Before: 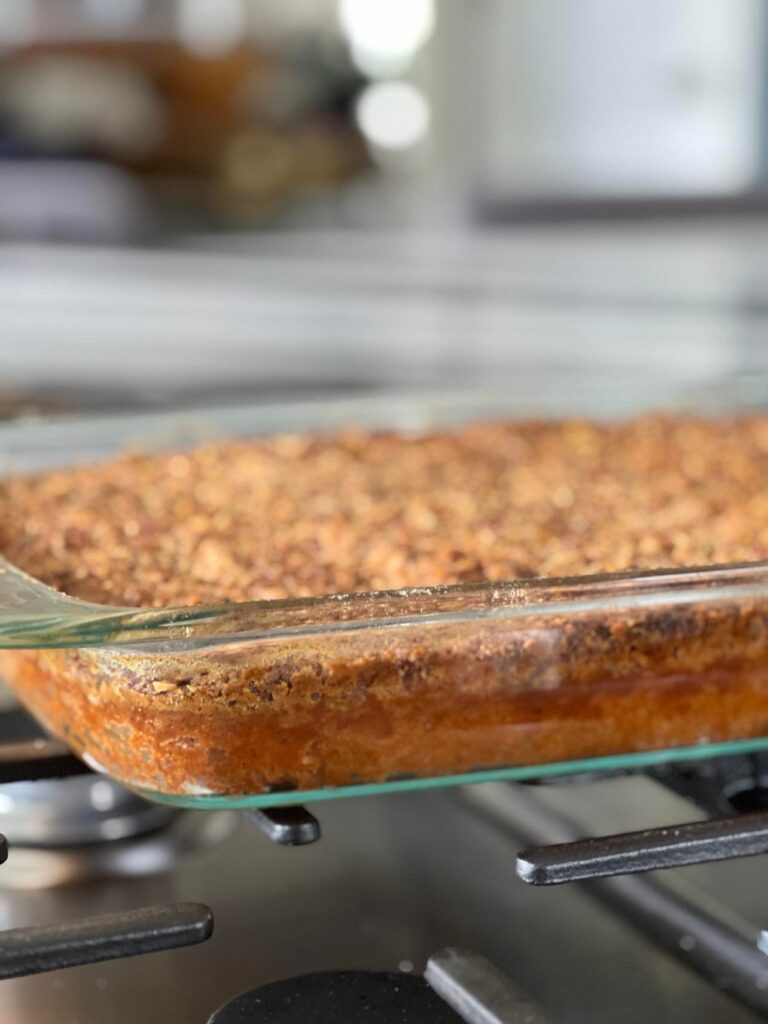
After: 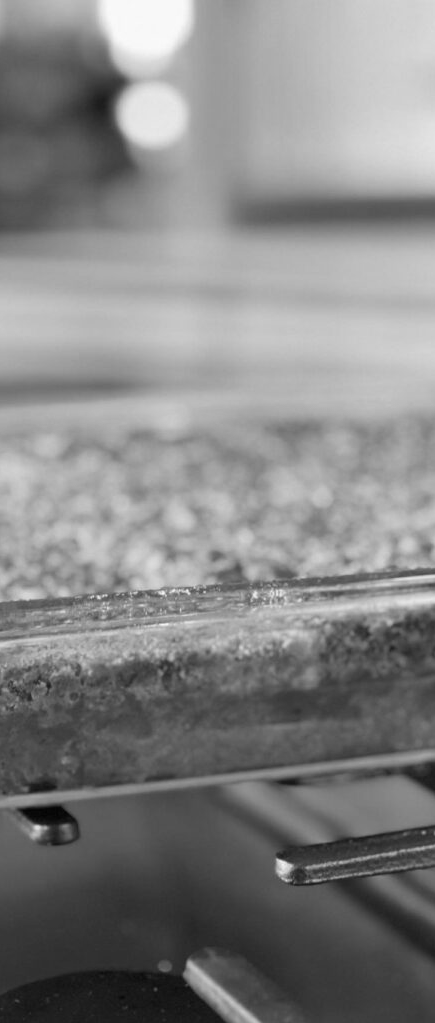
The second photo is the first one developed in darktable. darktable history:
crop: left 31.458%, top 0%, right 11.876%
monochrome: a 32, b 64, size 2.3
